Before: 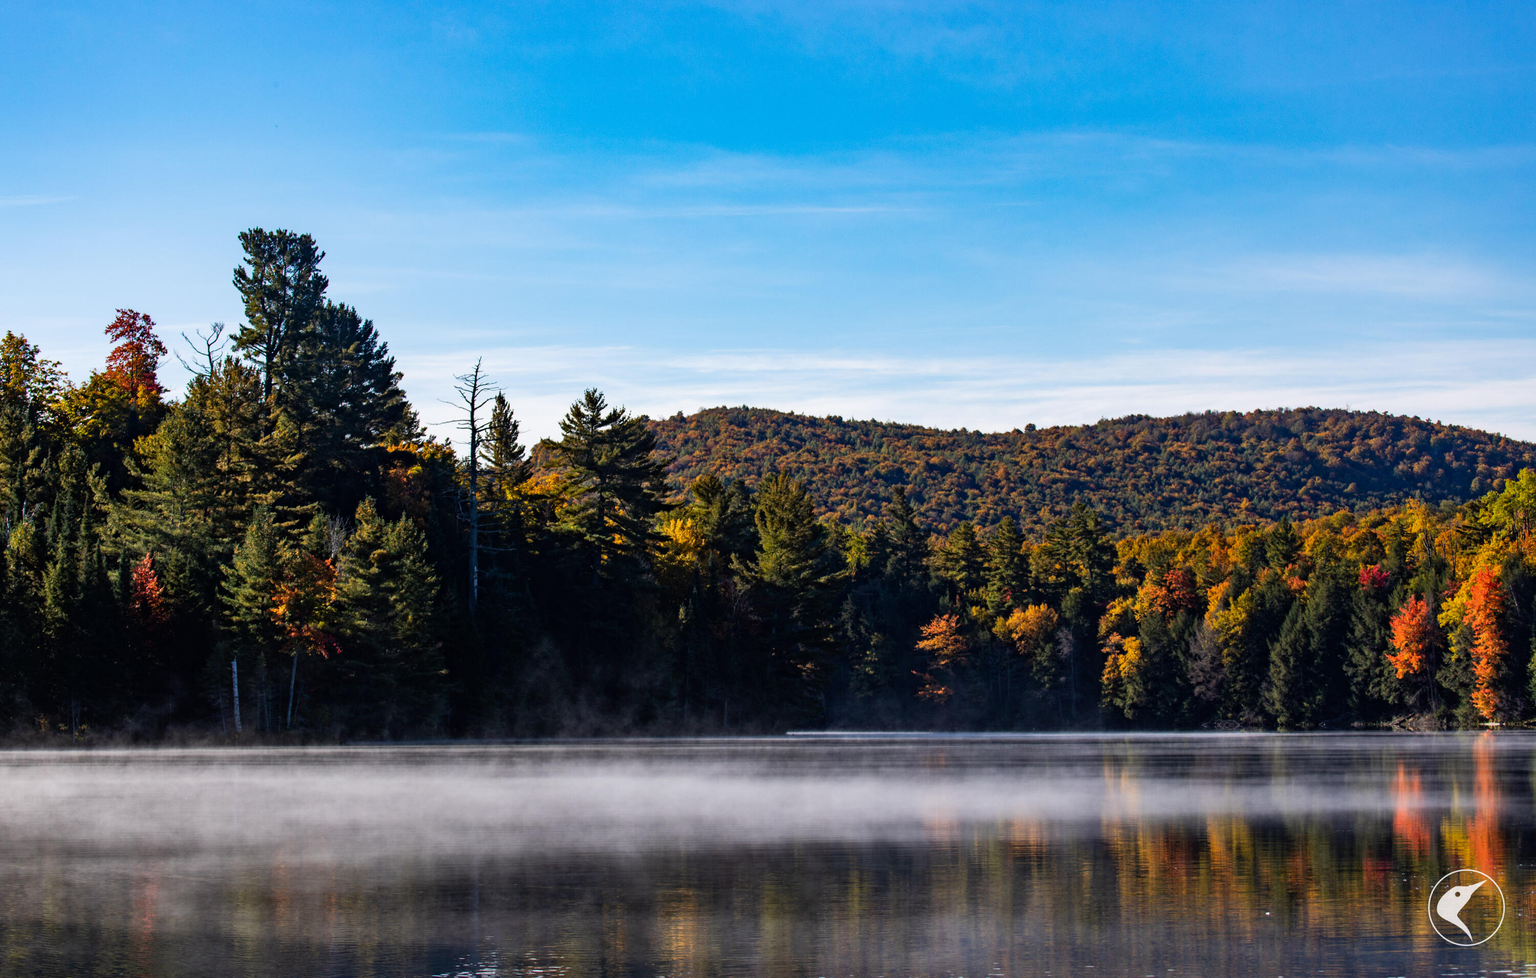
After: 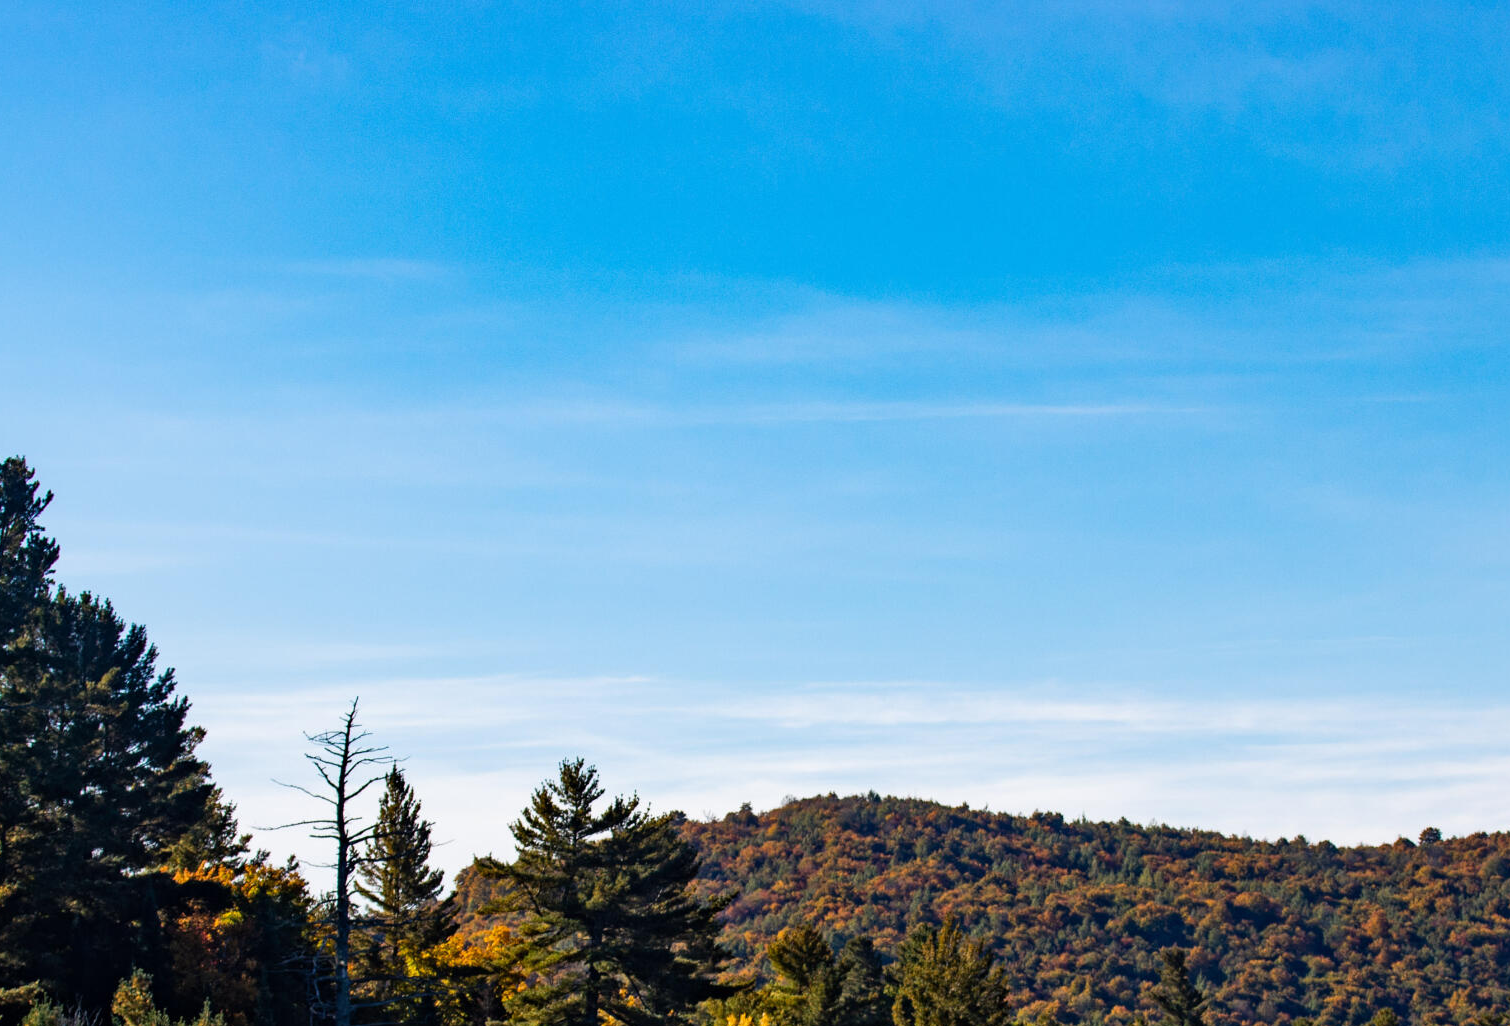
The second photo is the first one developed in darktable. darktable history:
crop: left 19.421%, right 30.23%, bottom 46.3%
